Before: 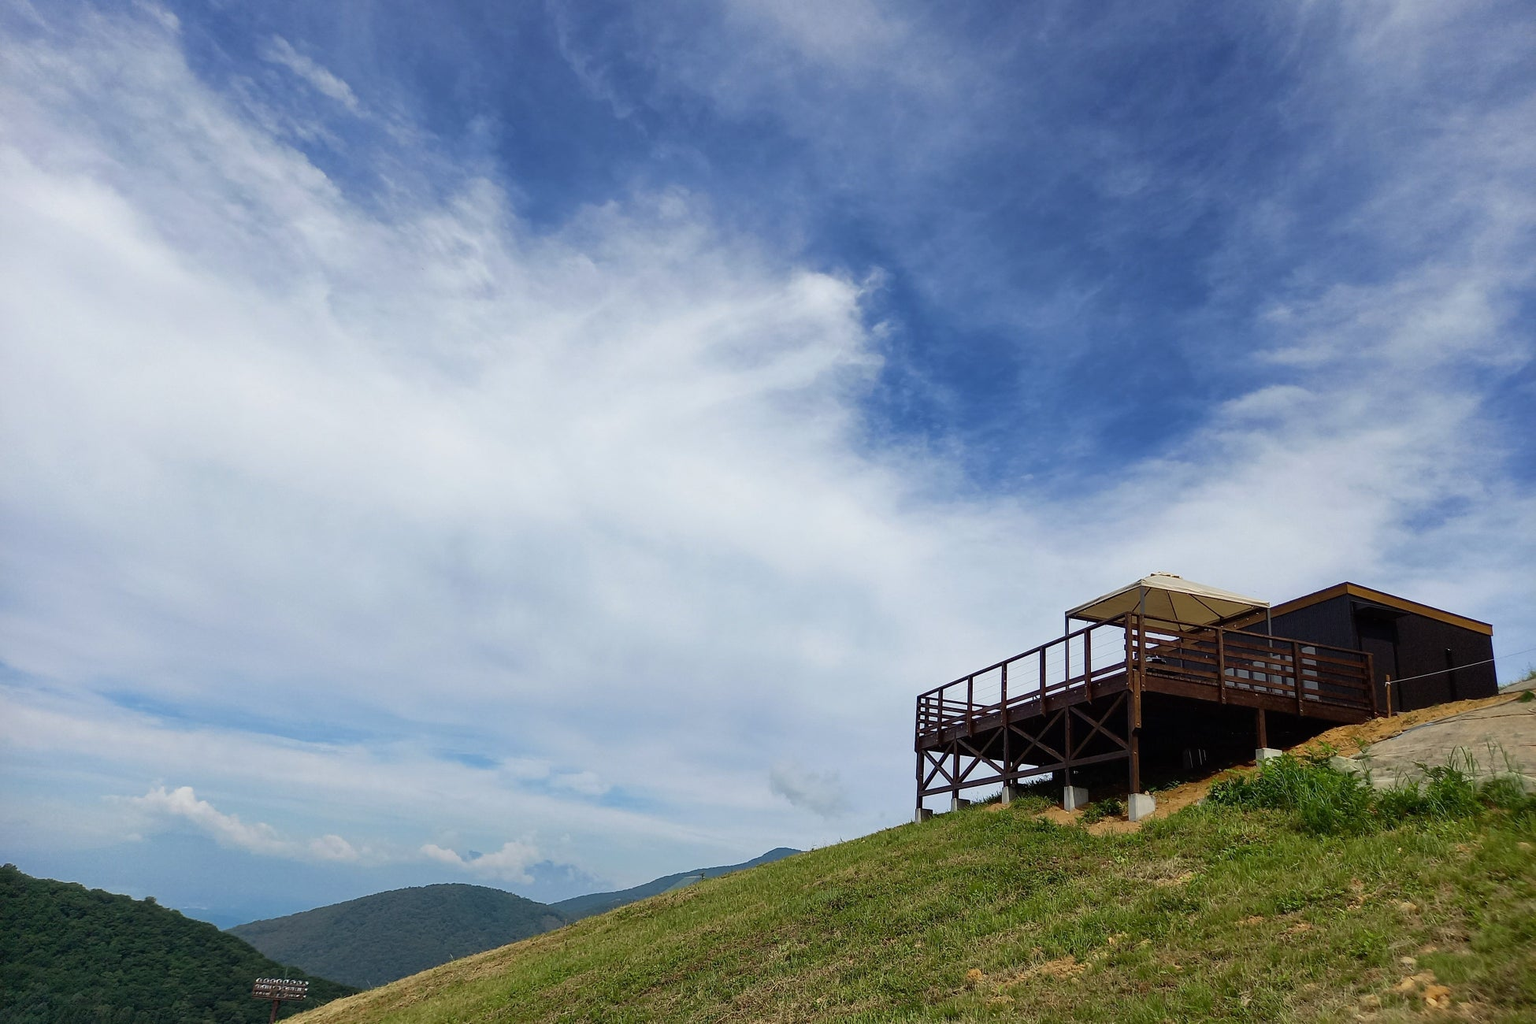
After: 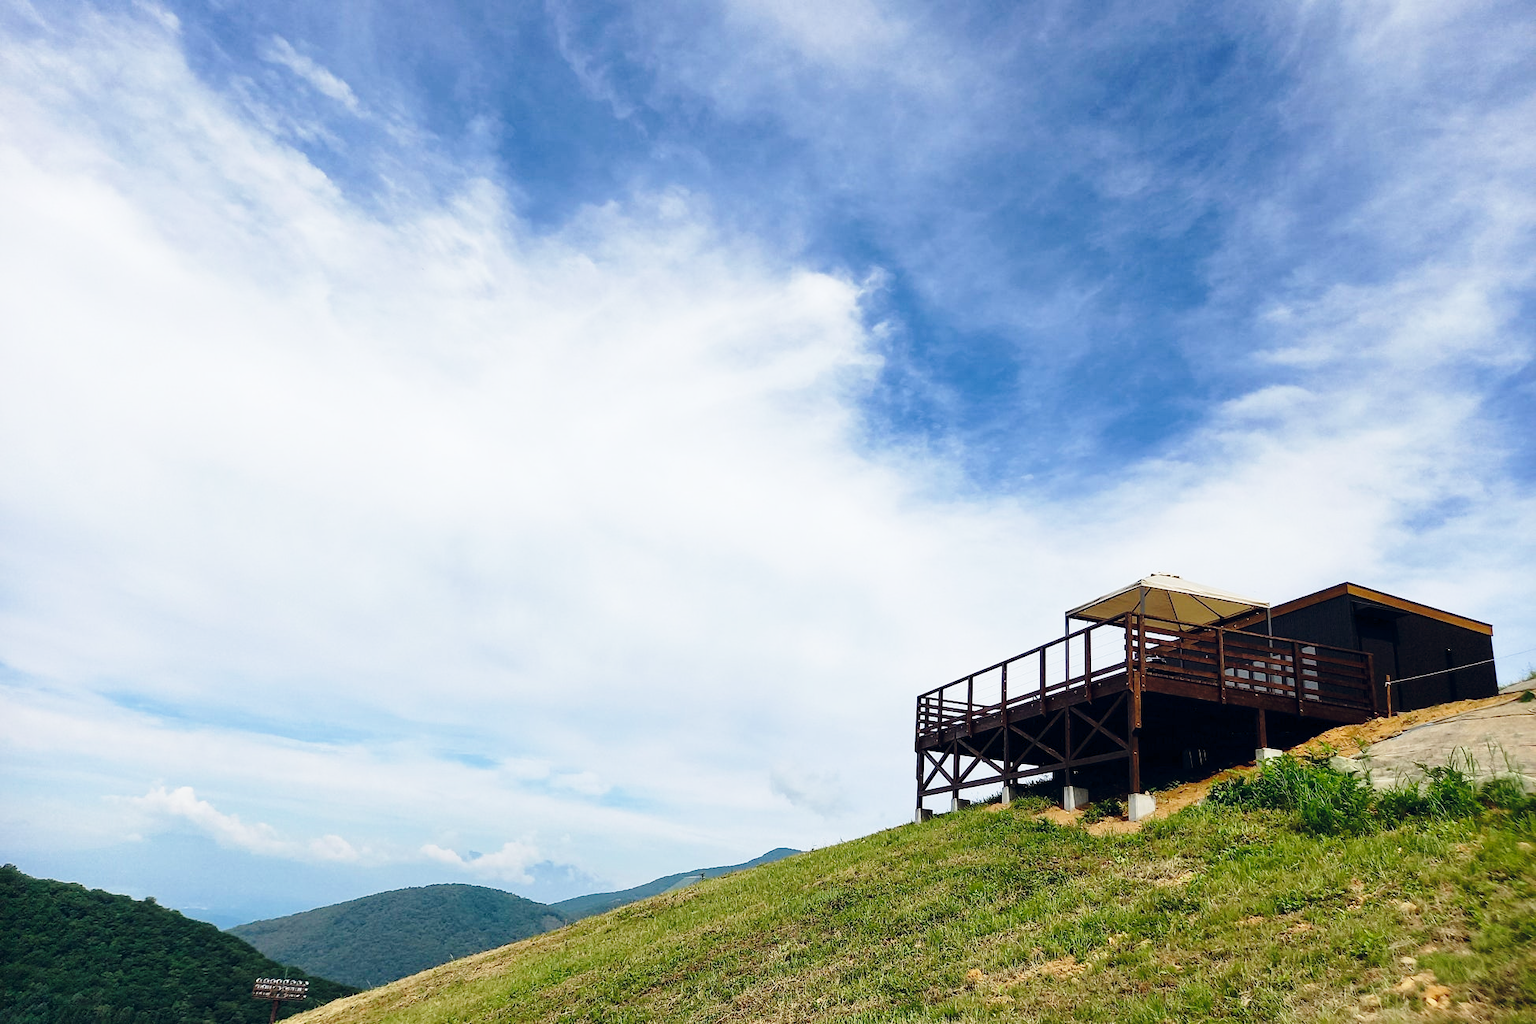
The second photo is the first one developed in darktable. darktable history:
color balance rgb: shadows lift › chroma 3.88%, shadows lift › hue 88.52°, power › hue 214.65°, global offset › chroma 0.1%, global offset › hue 252.4°, contrast 4.45%
base curve: curves: ch0 [(0, 0) (0.028, 0.03) (0.121, 0.232) (0.46, 0.748) (0.859, 0.968) (1, 1)], preserve colors none
